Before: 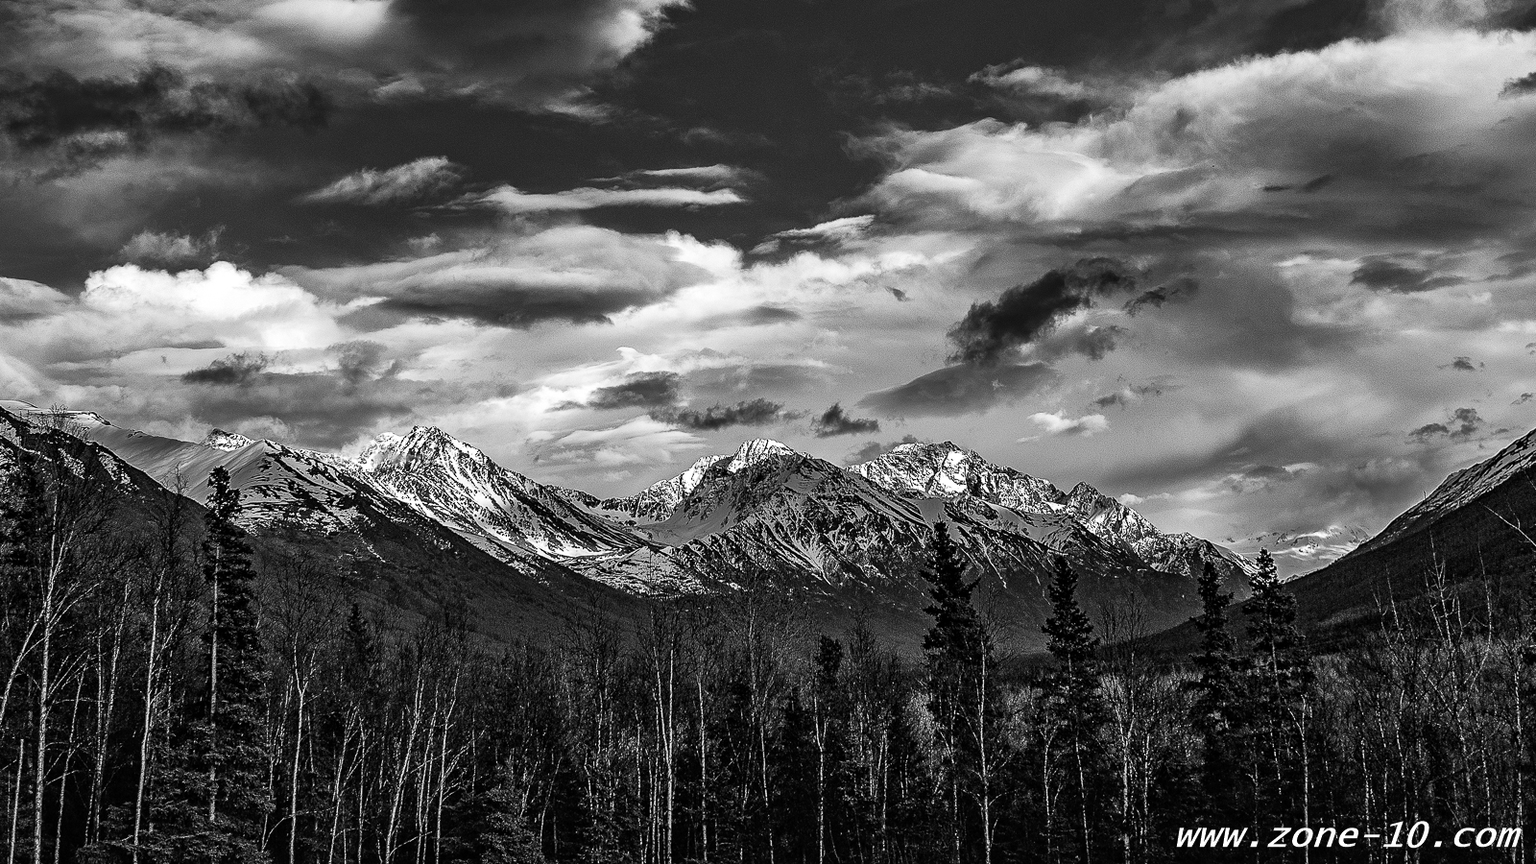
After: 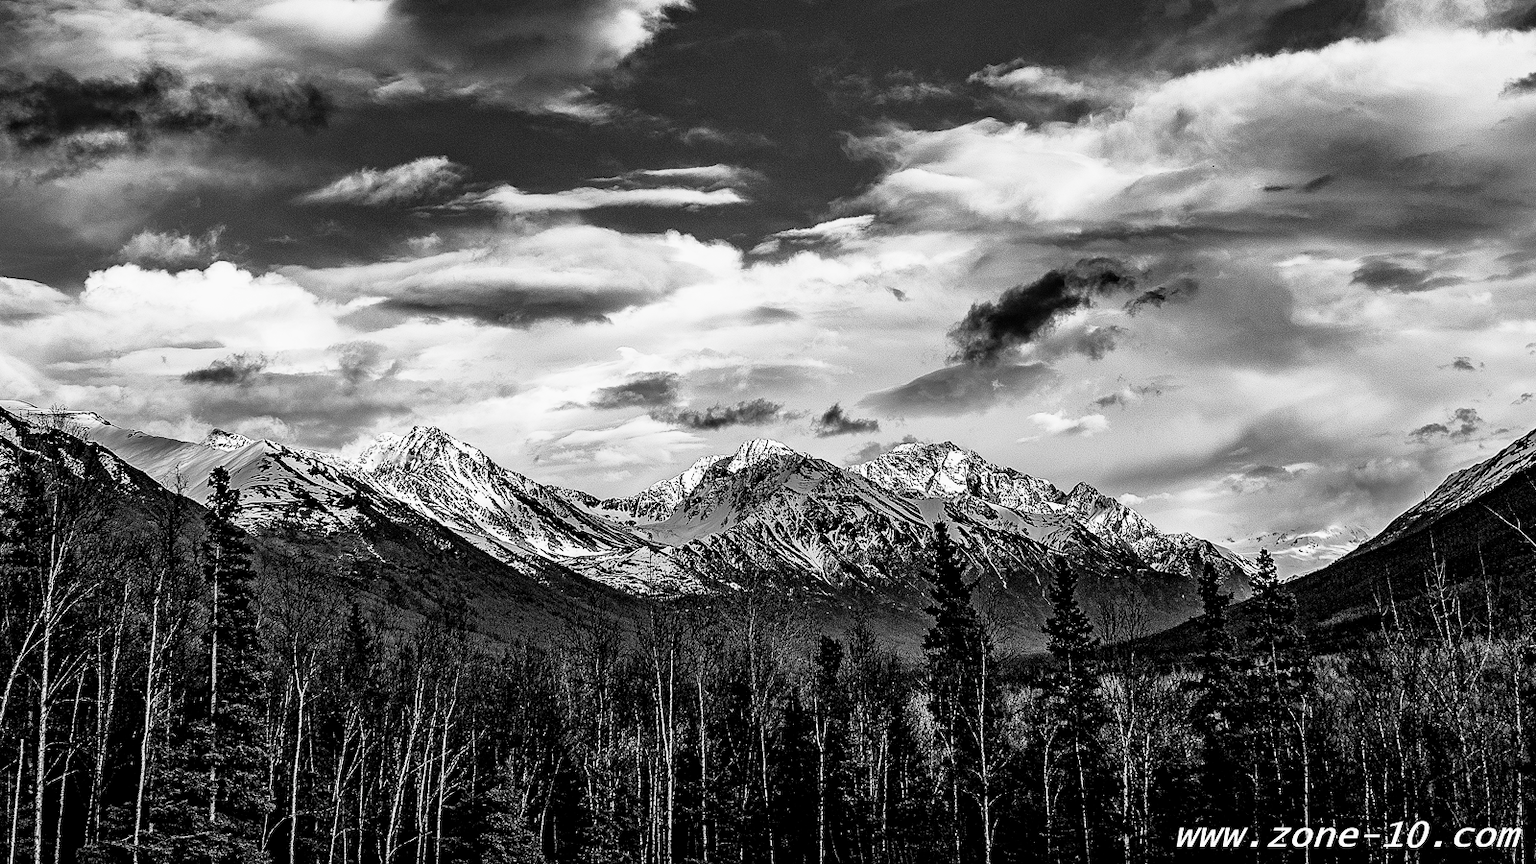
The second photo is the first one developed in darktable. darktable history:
exposure: black level correction 0.001, exposure 0.955 EV, compensate exposure bias true, compensate highlight preservation false
filmic rgb: black relative exposure -7.75 EV, white relative exposure 4.4 EV, threshold 3 EV, target black luminance 0%, hardness 3.76, latitude 50.51%, contrast 1.074, highlights saturation mix 10%, shadows ↔ highlights balance -0.22%, color science v4 (2020), enable highlight reconstruction true
